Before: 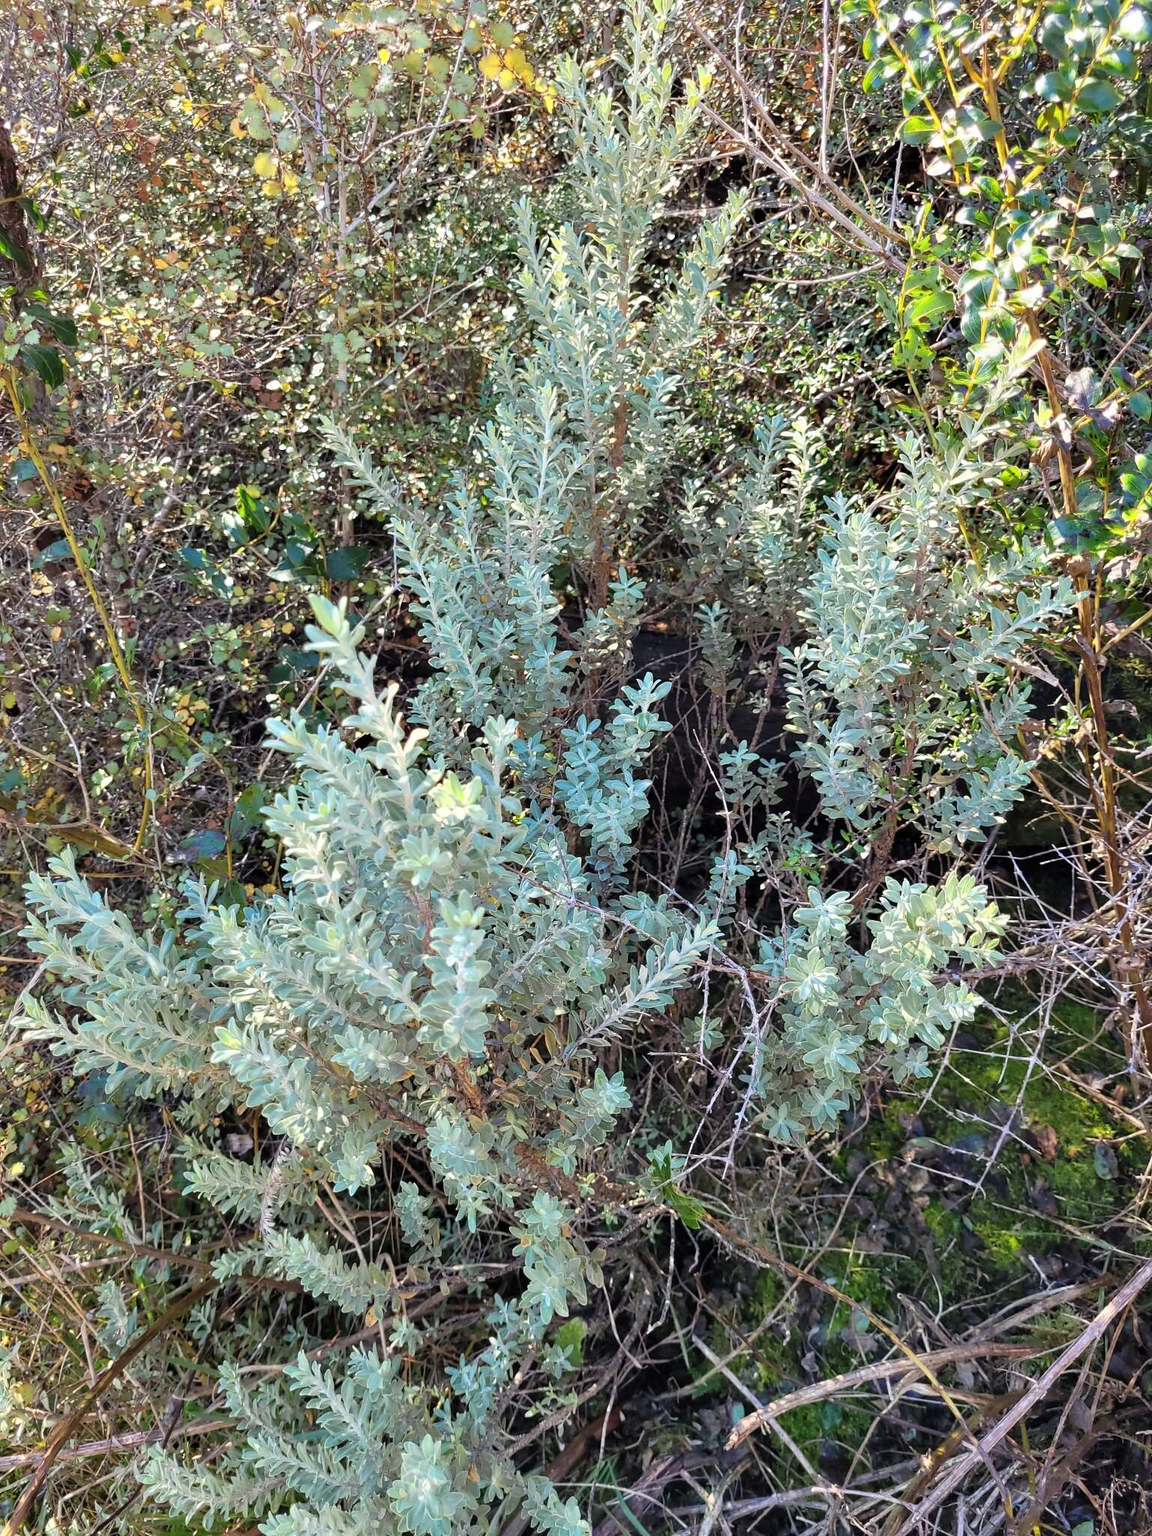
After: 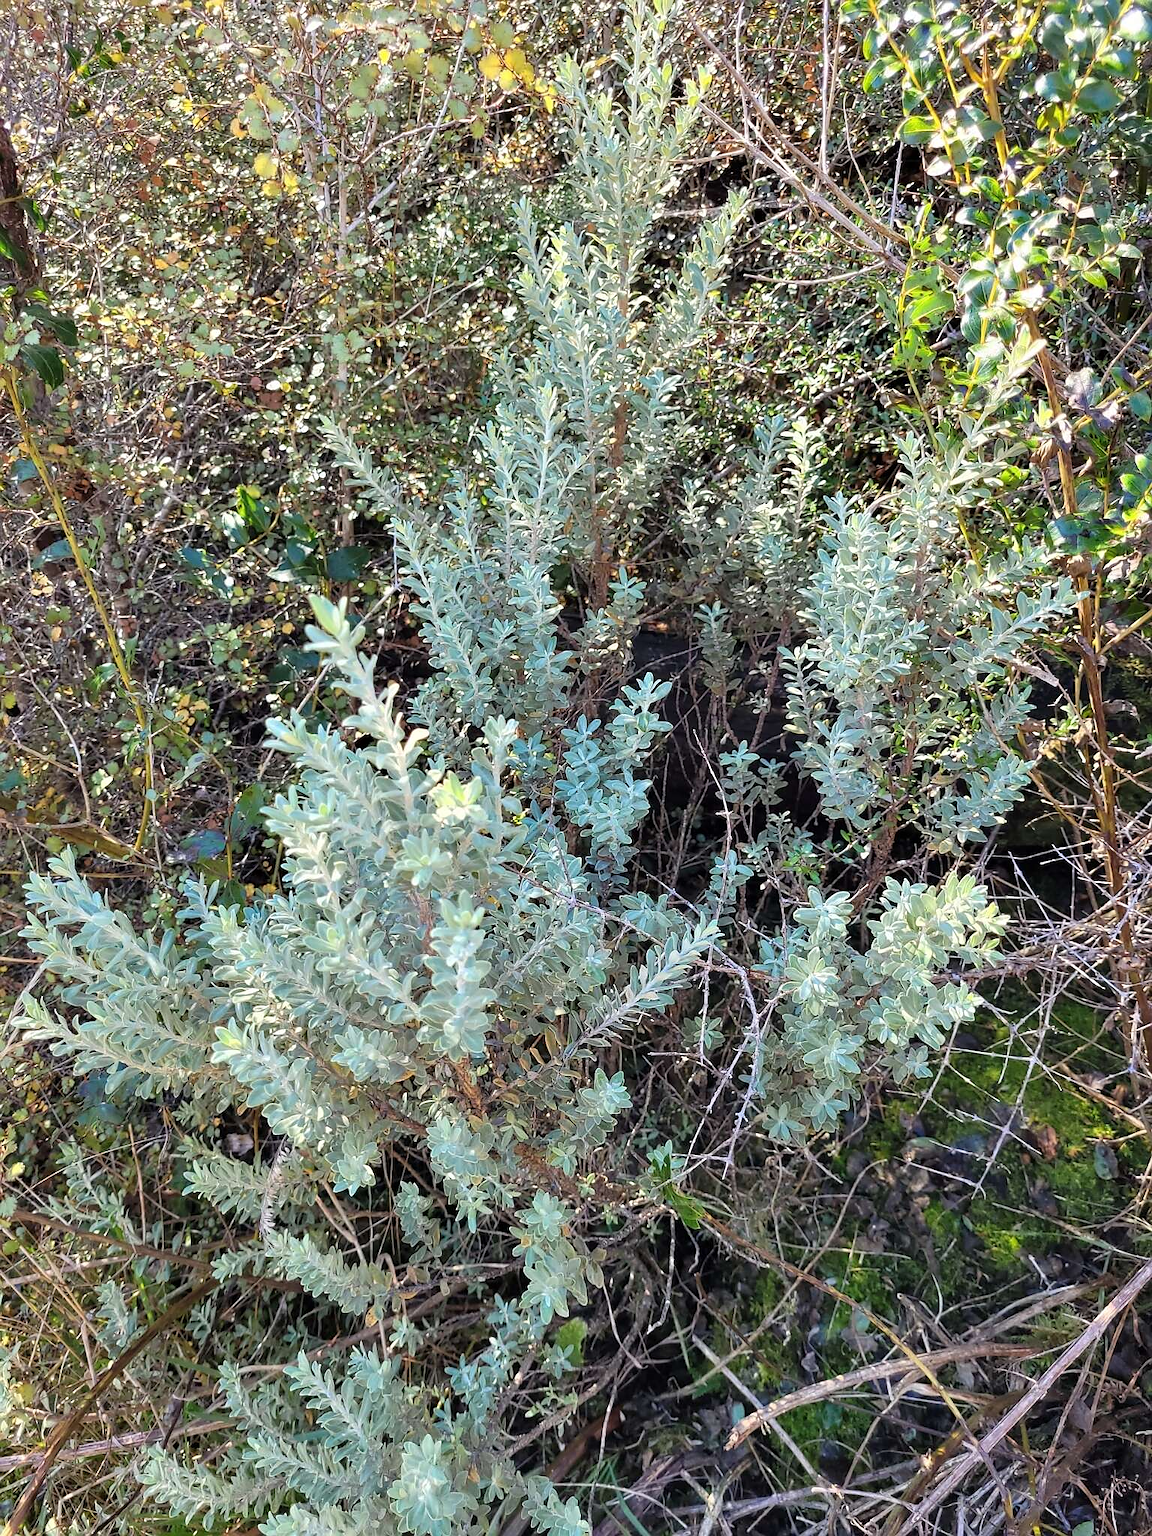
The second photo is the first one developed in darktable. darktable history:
sharpen: radius 0.974, amount 0.615
